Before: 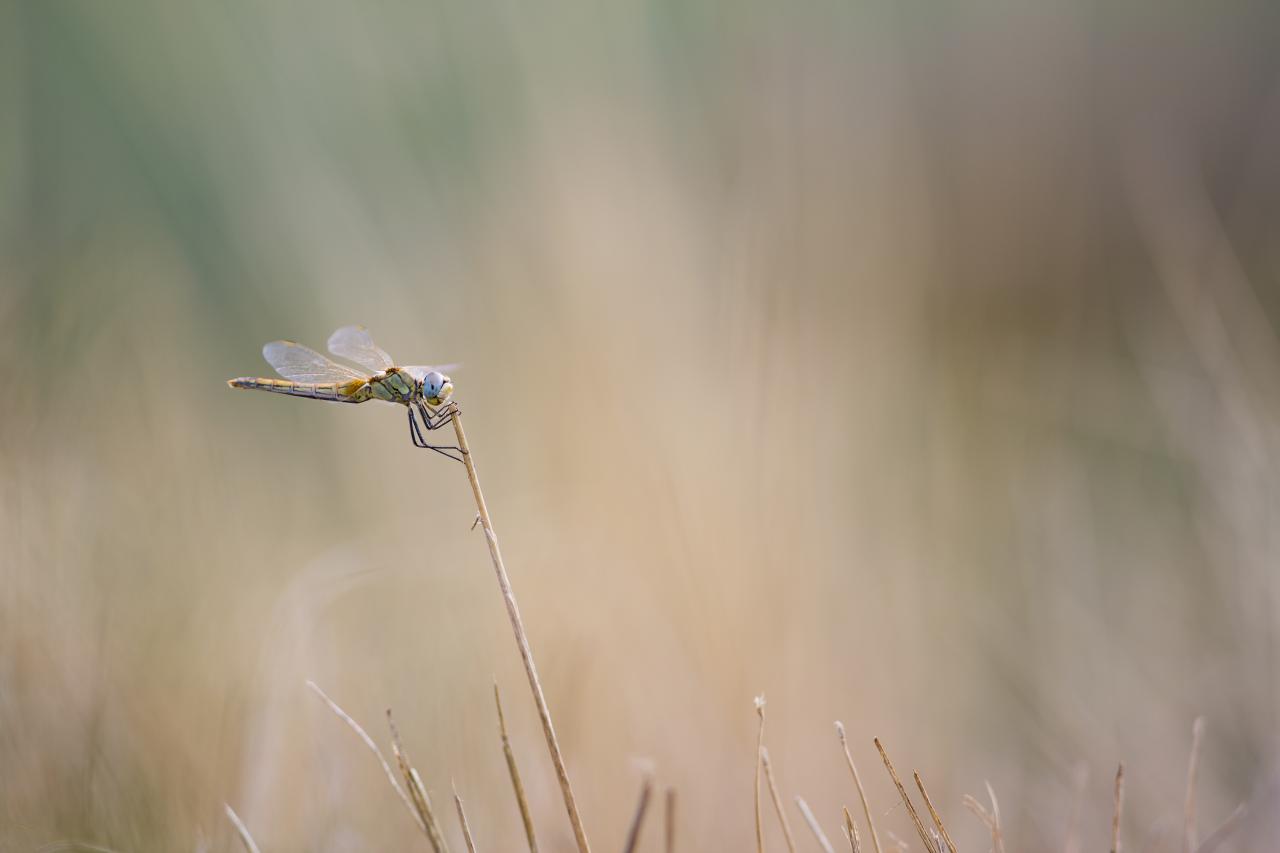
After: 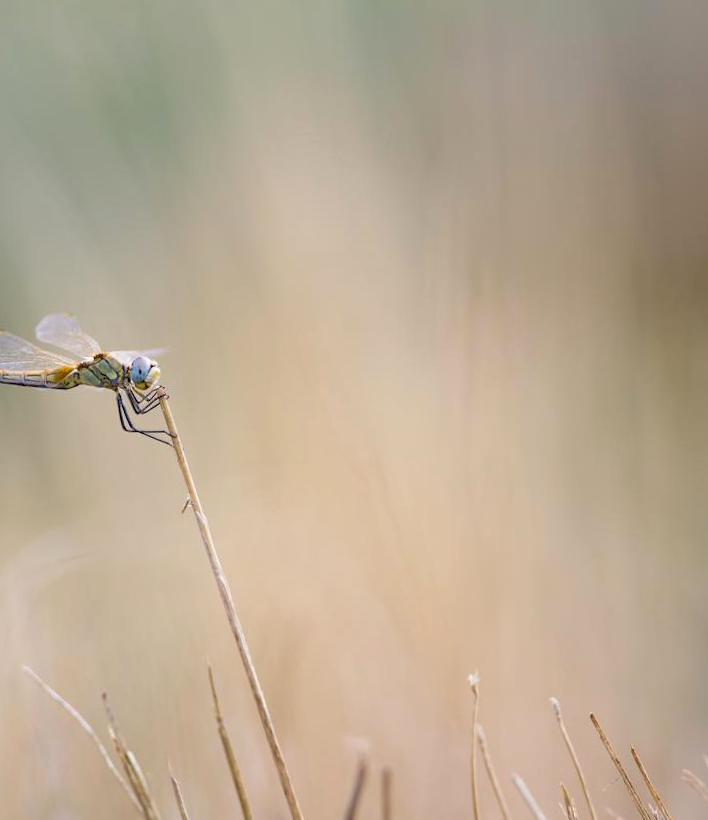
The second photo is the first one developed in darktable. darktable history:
crop: left 21.674%, right 22.086%
rotate and perspective: rotation -1.32°, lens shift (horizontal) -0.031, crop left 0.015, crop right 0.985, crop top 0.047, crop bottom 0.982
tone curve: curves: ch0 [(0, 0) (0.003, 0.003) (0.011, 0.012) (0.025, 0.026) (0.044, 0.047) (0.069, 0.073) (0.1, 0.105) (0.136, 0.143) (0.177, 0.187) (0.224, 0.237) (0.277, 0.293) (0.335, 0.354) (0.399, 0.422) (0.468, 0.495) (0.543, 0.574) (0.623, 0.659) (0.709, 0.749) (0.801, 0.846) (0.898, 0.932) (1, 1)], preserve colors none
